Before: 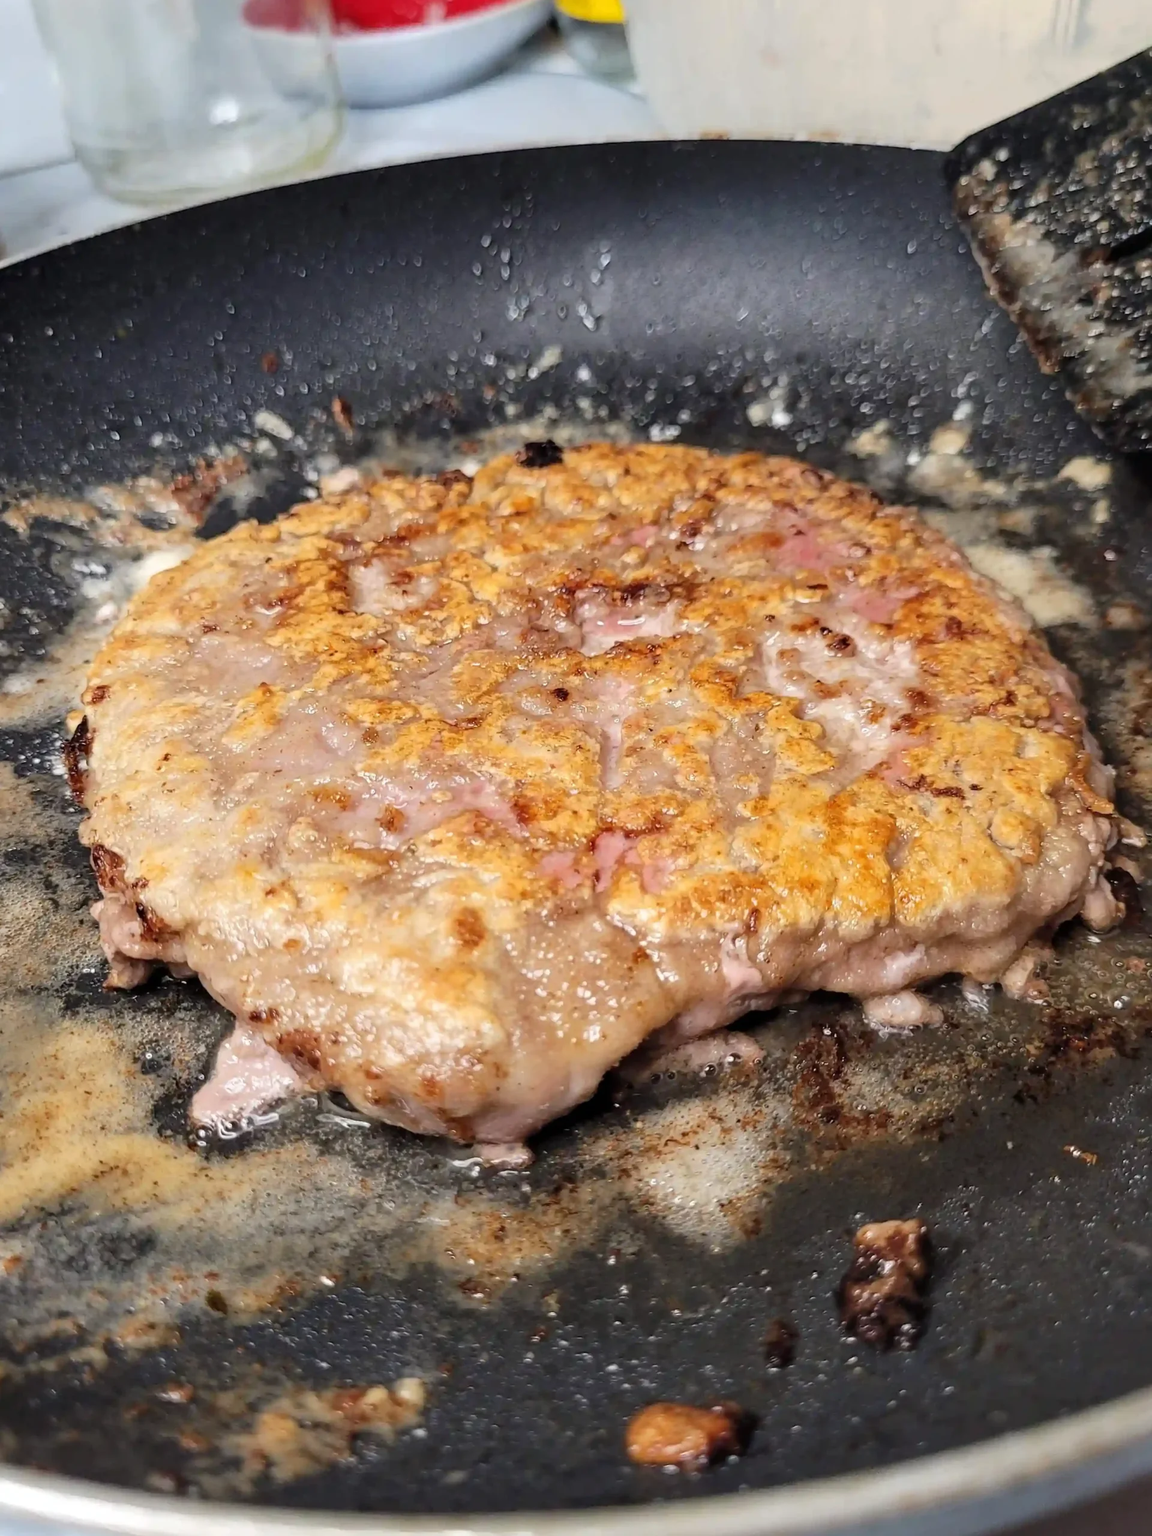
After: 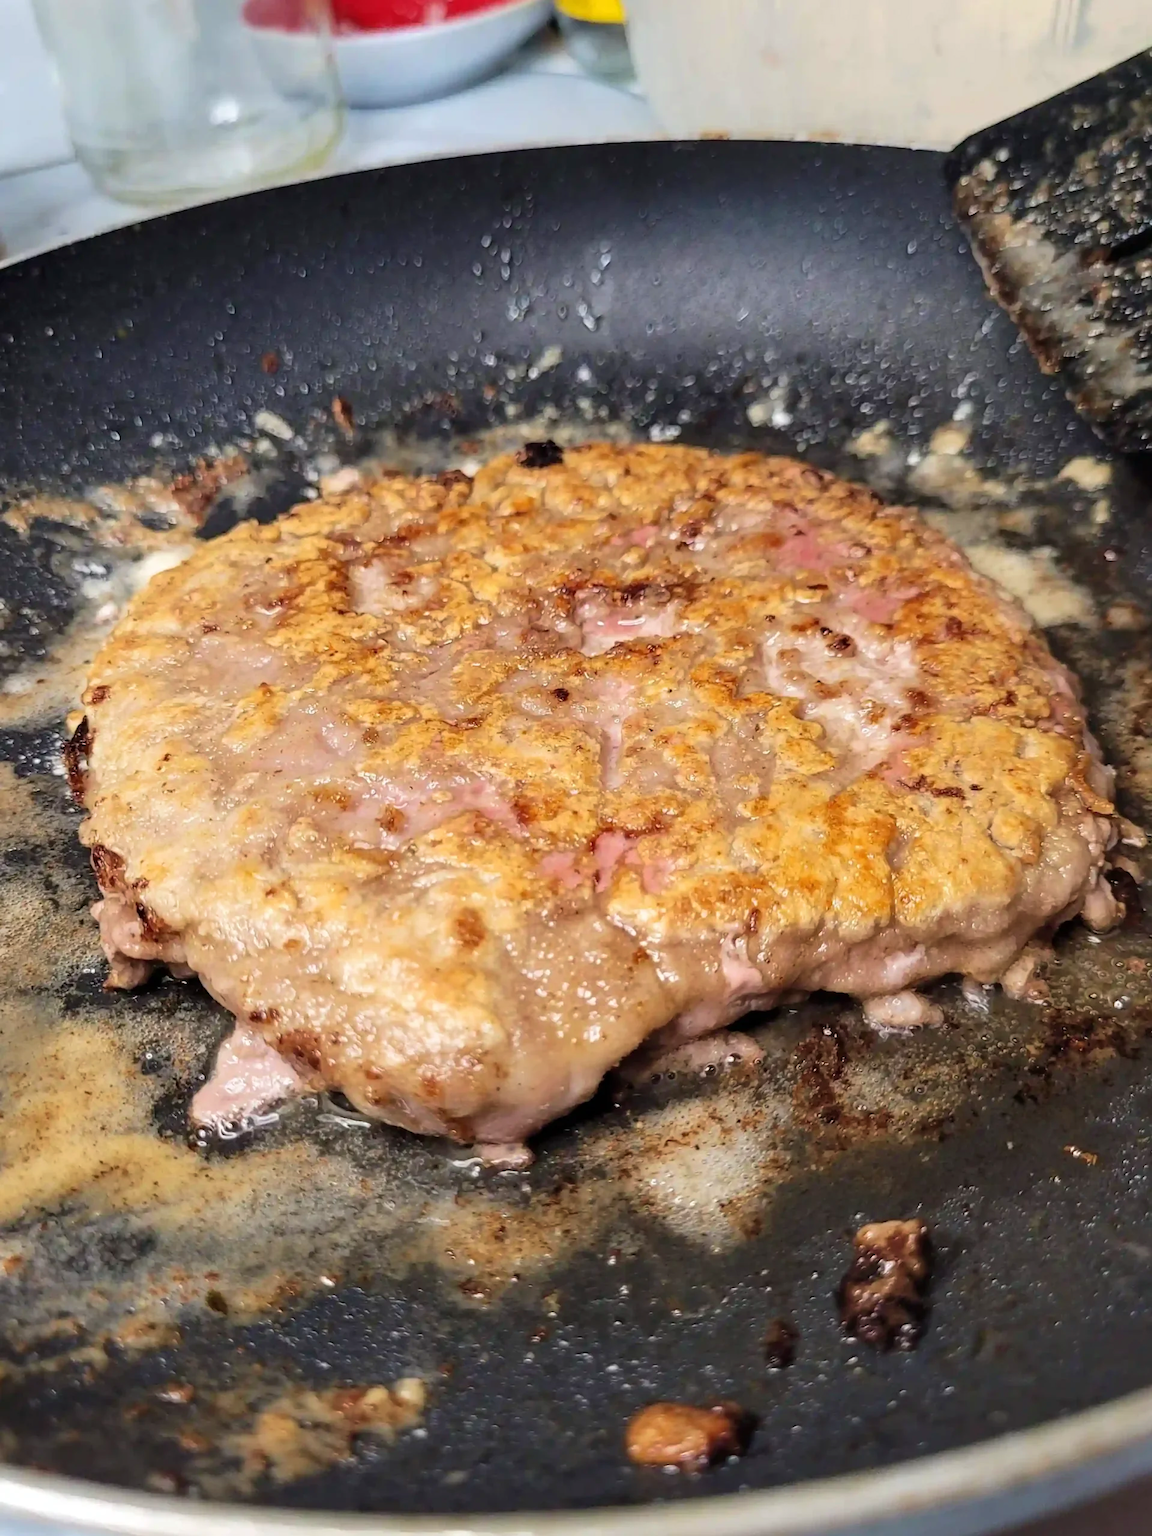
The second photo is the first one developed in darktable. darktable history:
rotate and perspective: automatic cropping off
velvia: on, module defaults
